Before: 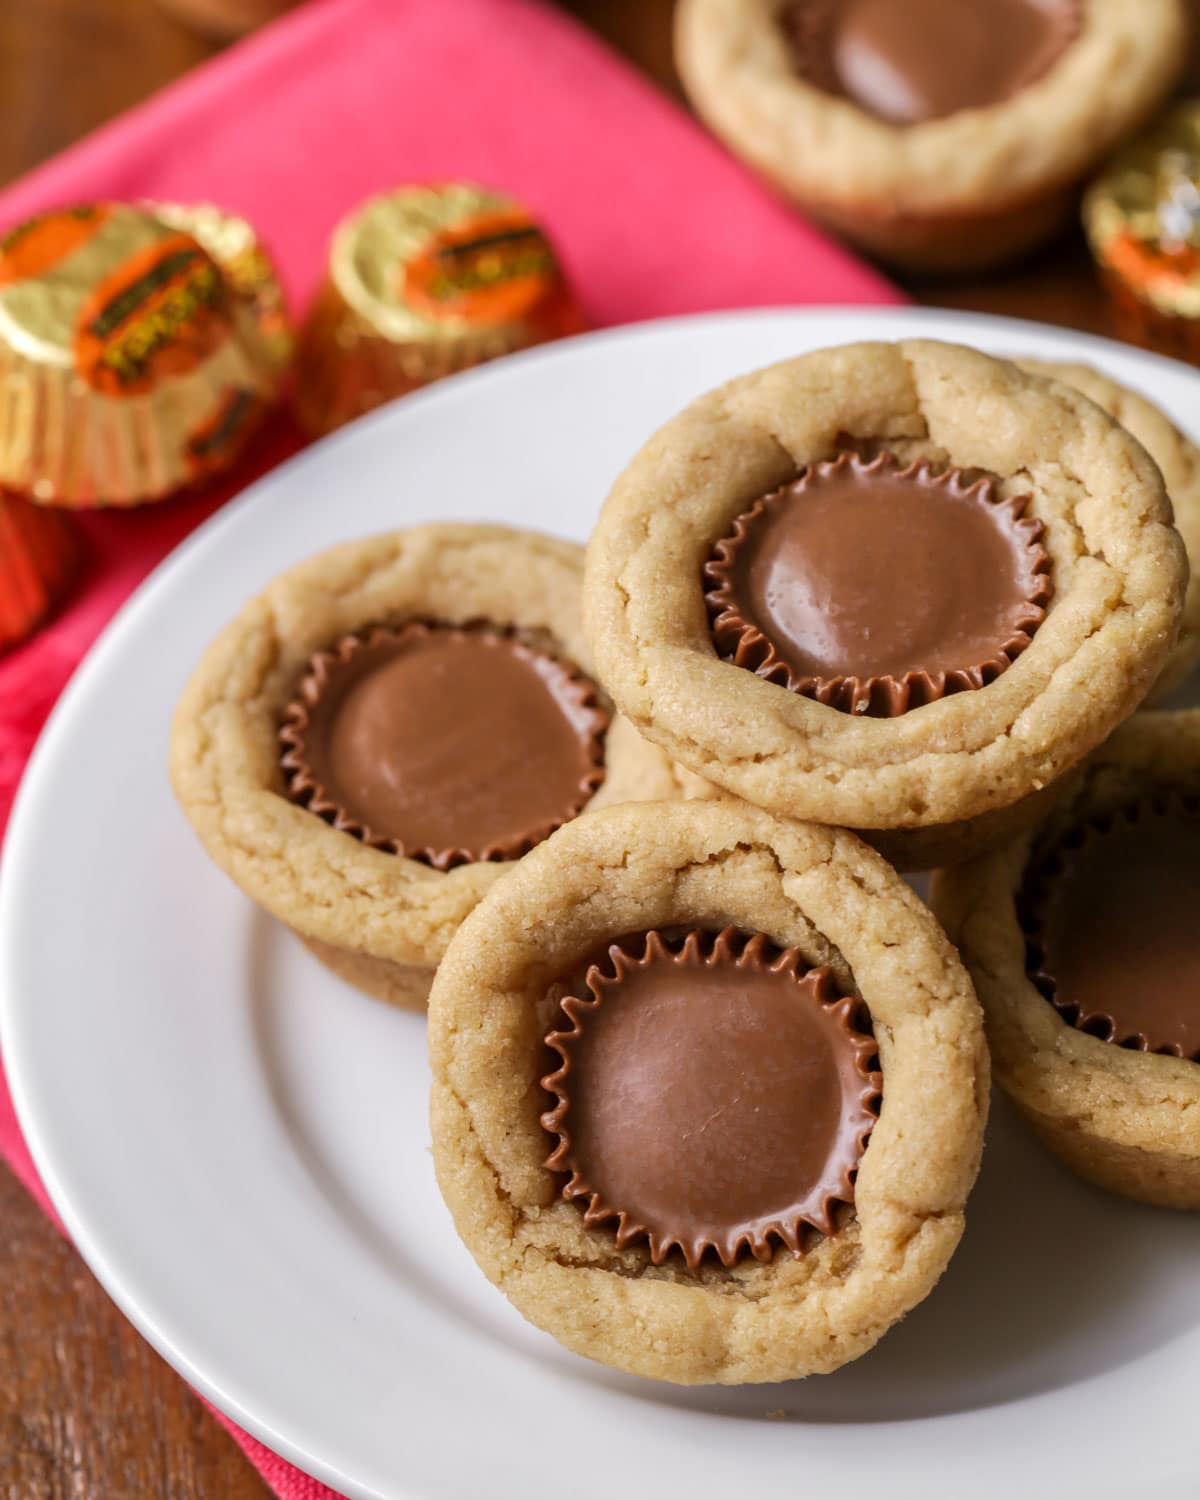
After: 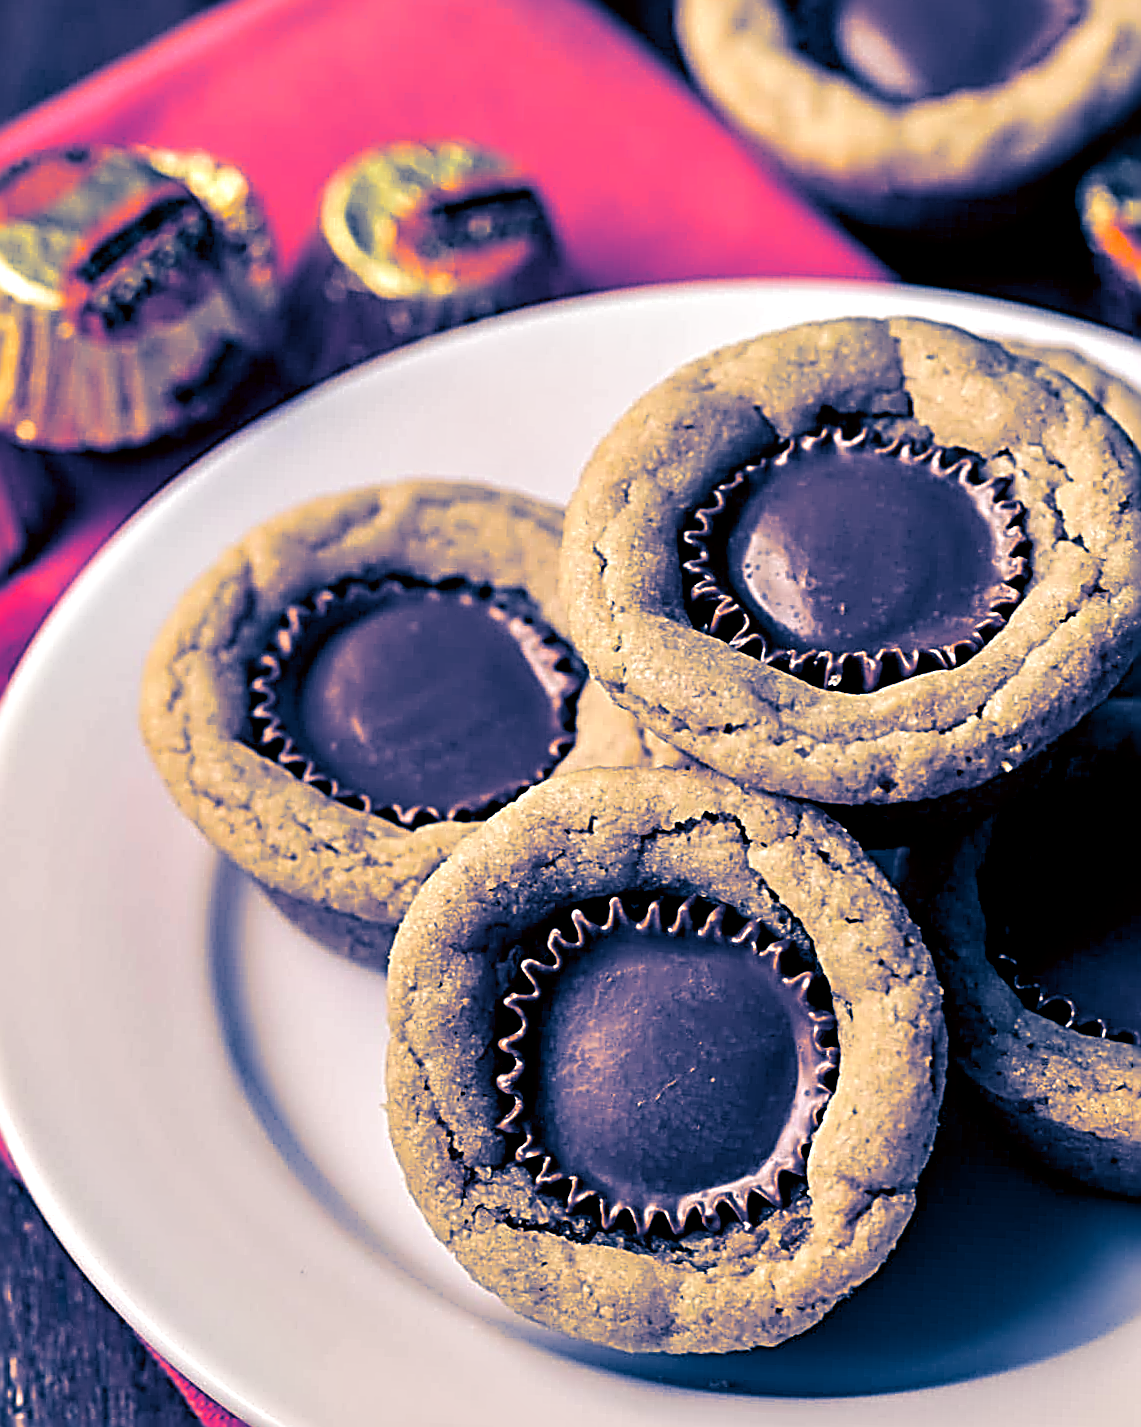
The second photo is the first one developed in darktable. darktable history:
white balance: red 1.009, blue 0.985
split-toning: shadows › hue 226.8°, shadows › saturation 1, highlights › saturation 0, balance -61.41
crop and rotate: angle -2.38°
color correction: highlights a* 5.81, highlights b* 4.84
sharpen: radius 3.158, amount 1.731
contrast equalizer: octaves 7, y [[0.528, 0.548, 0.563, 0.562, 0.546, 0.526], [0.55 ×6], [0 ×6], [0 ×6], [0 ×6]]
exposure: black level correction 0.012, compensate highlight preservation false
